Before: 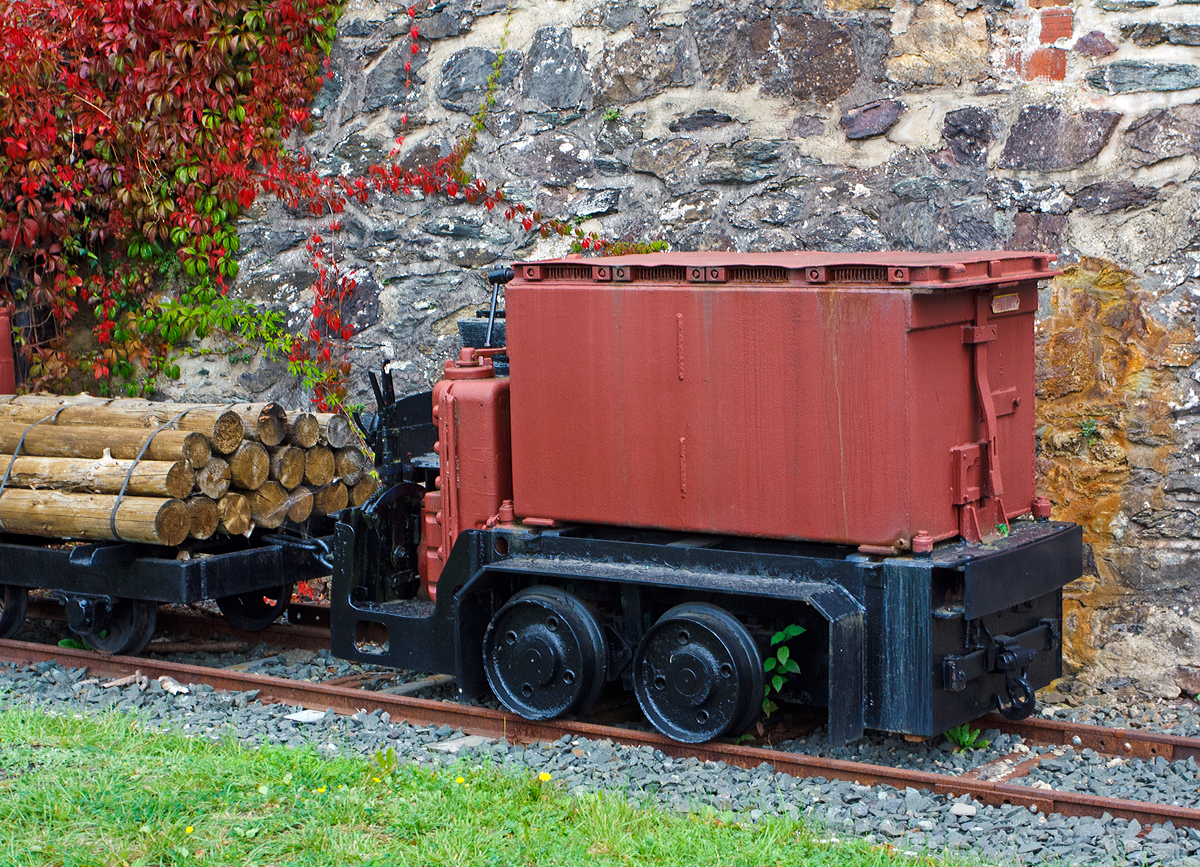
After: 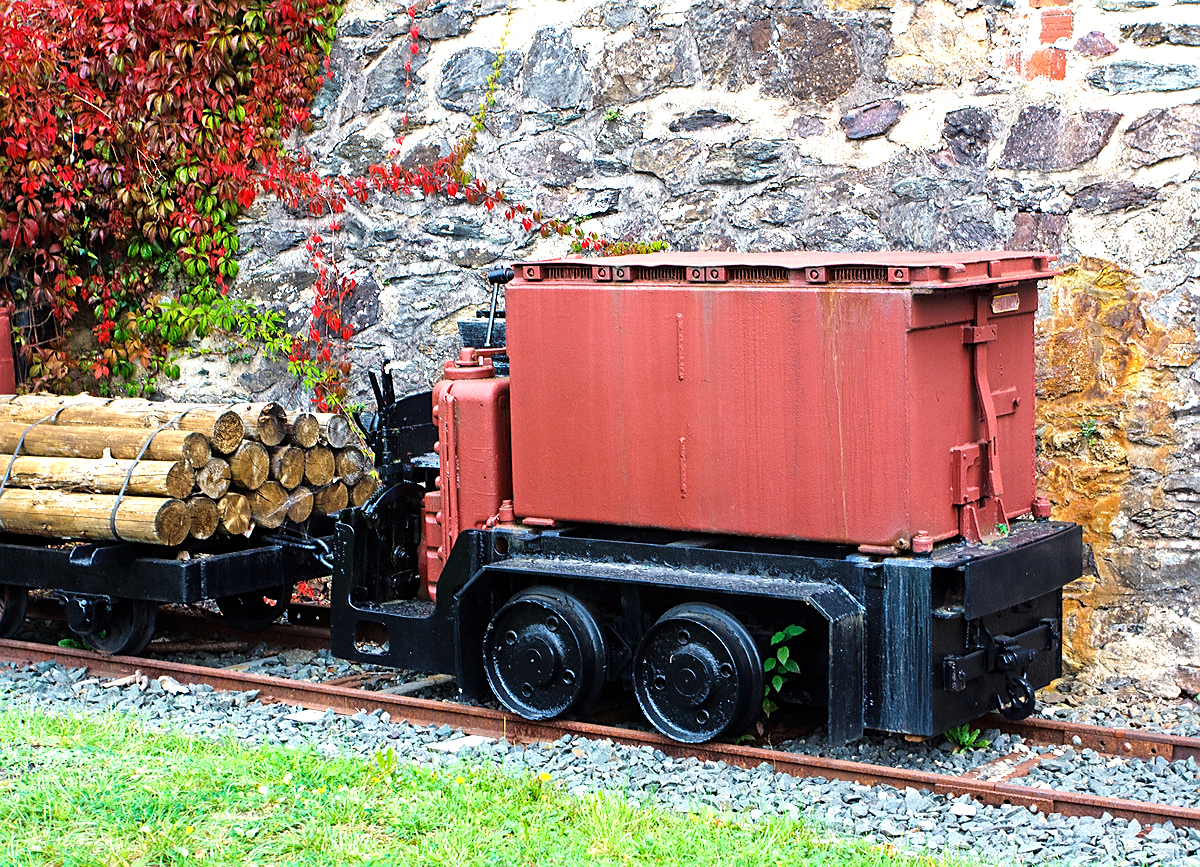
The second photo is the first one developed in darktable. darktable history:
sharpen: radius 1.883, amount 0.399, threshold 1.51
tone equalizer: -8 EV -1.07 EV, -7 EV -0.973 EV, -6 EV -0.876 EV, -5 EV -0.595 EV, -3 EV 0.605 EV, -2 EV 0.845 EV, -1 EV 0.999 EV, +0 EV 1.08 EV, mask exposure compensation -0.494 EV
